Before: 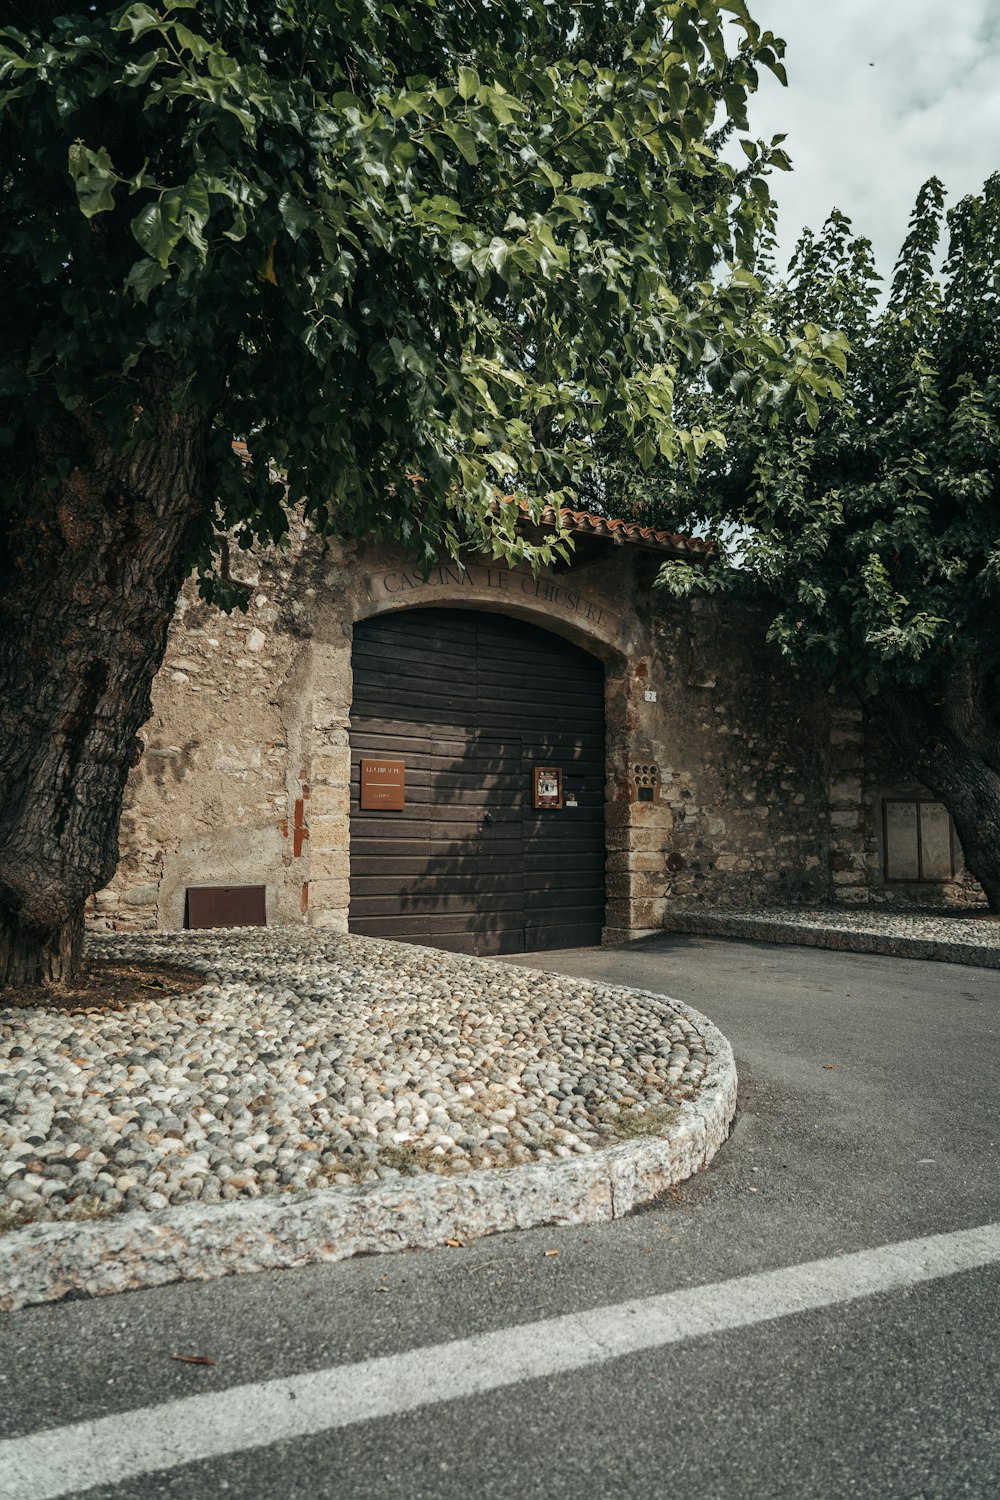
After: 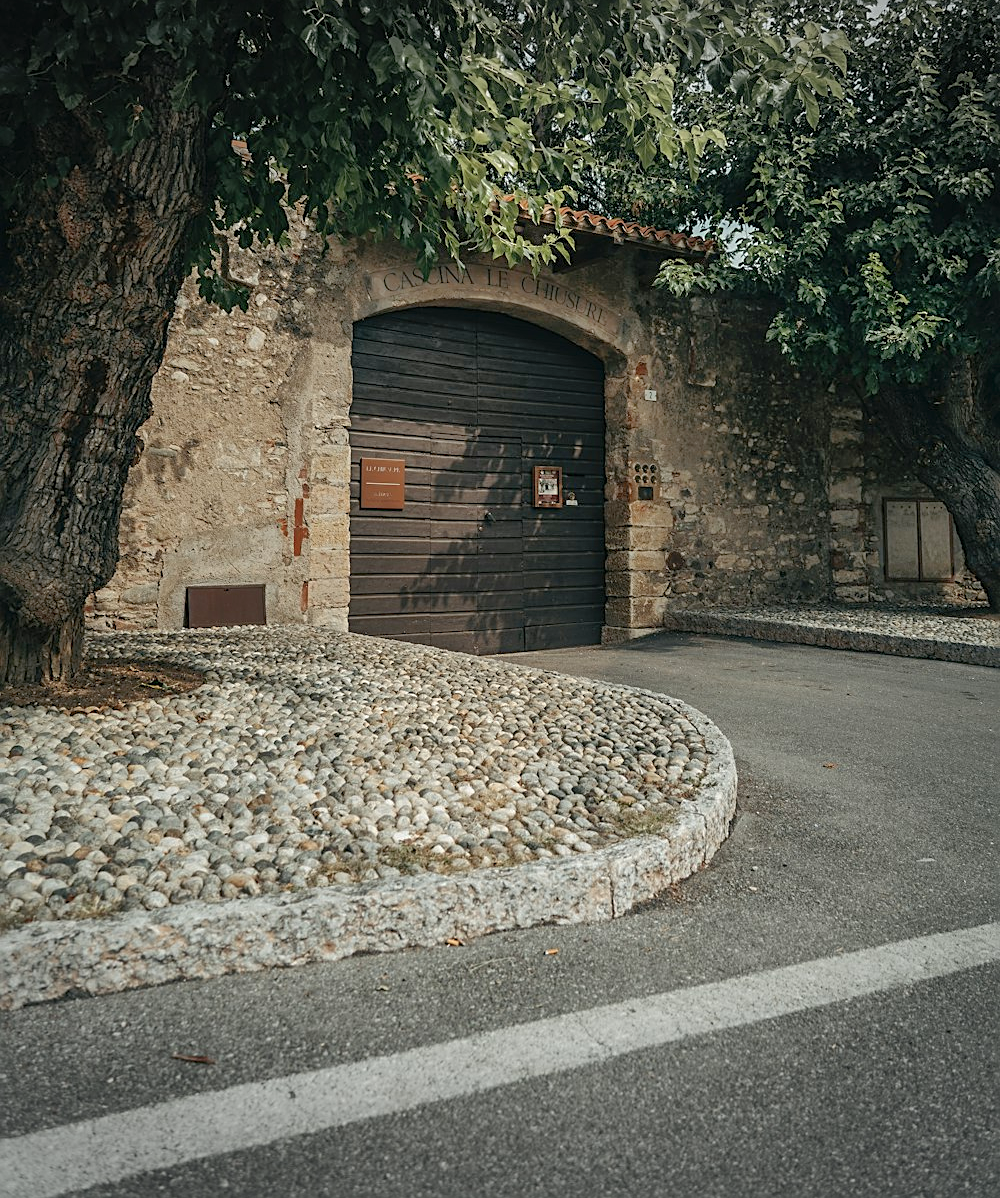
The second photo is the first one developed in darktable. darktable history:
sharpen: on, module defaults
vignetting: fall-off start 100.77%, brightness -0.269, width/height ratio 1.305
shadows and highlights: on, module defaults
levels: levels [0, 0.478, 1]
crop and rotate: top 20.133%
exposure: exposure -0.157 EV, compensate highlight preservation false
